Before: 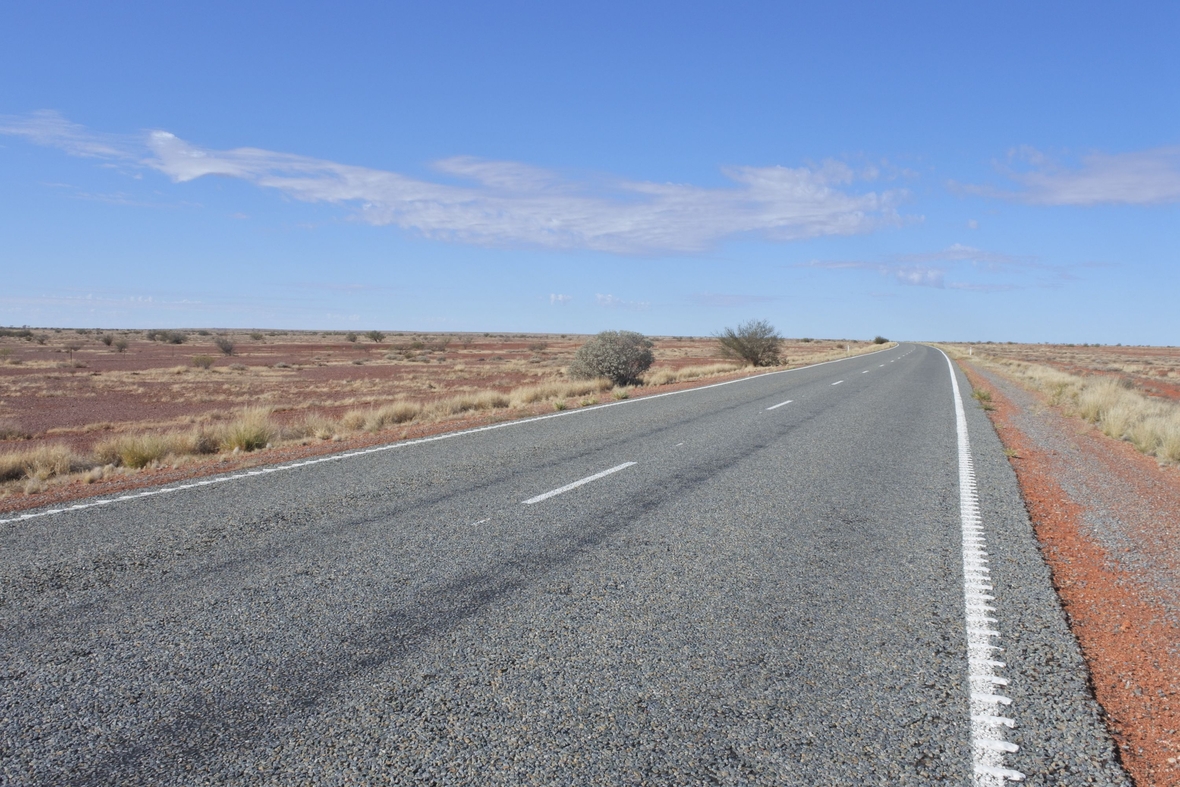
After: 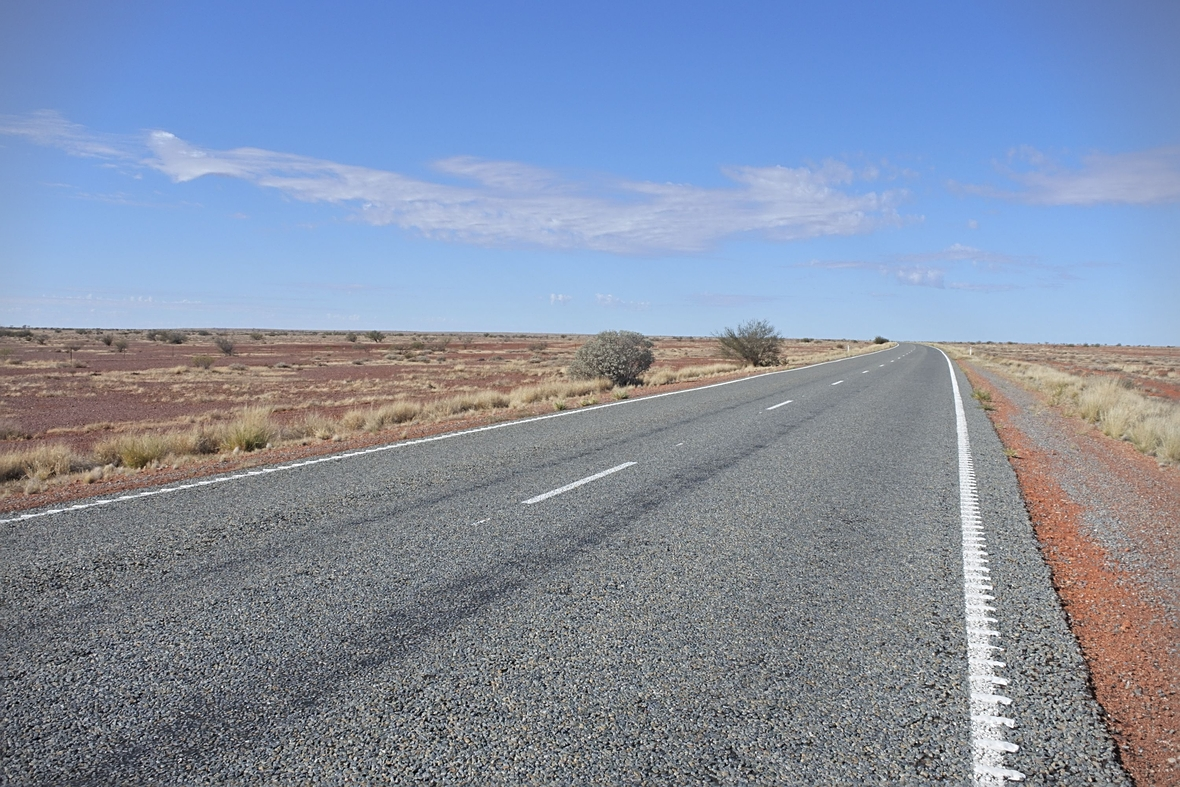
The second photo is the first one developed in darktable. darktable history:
sharpen: on, module defaults
vignetting: fall-off start 92.6%, brightness -0.52, saturation -0.51, center (-0.012, 0)
